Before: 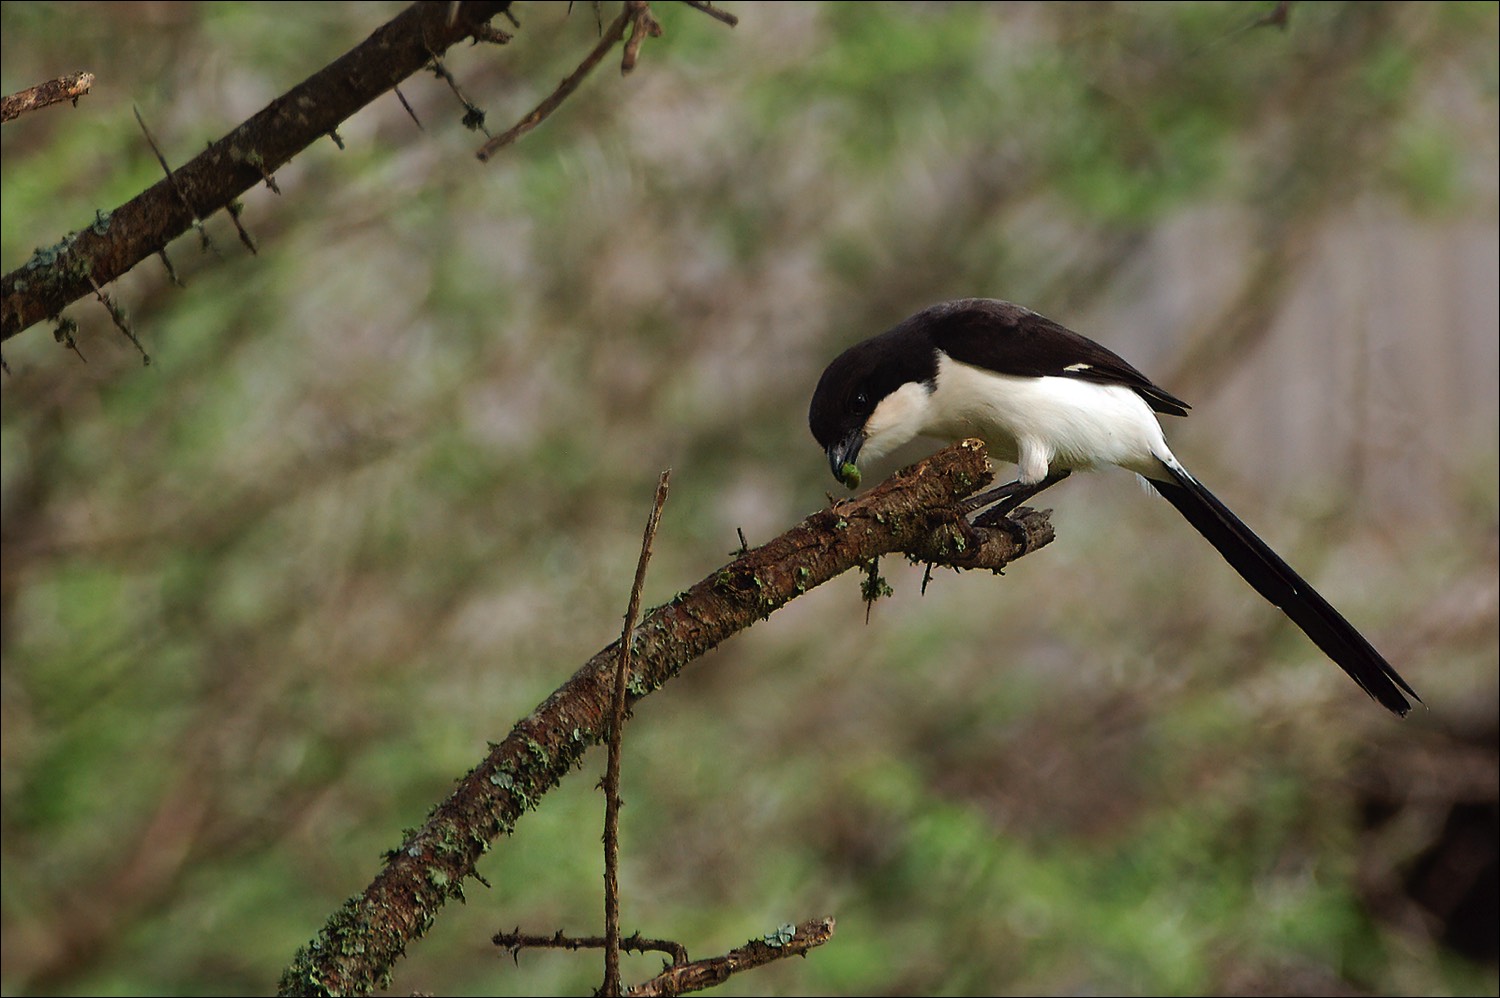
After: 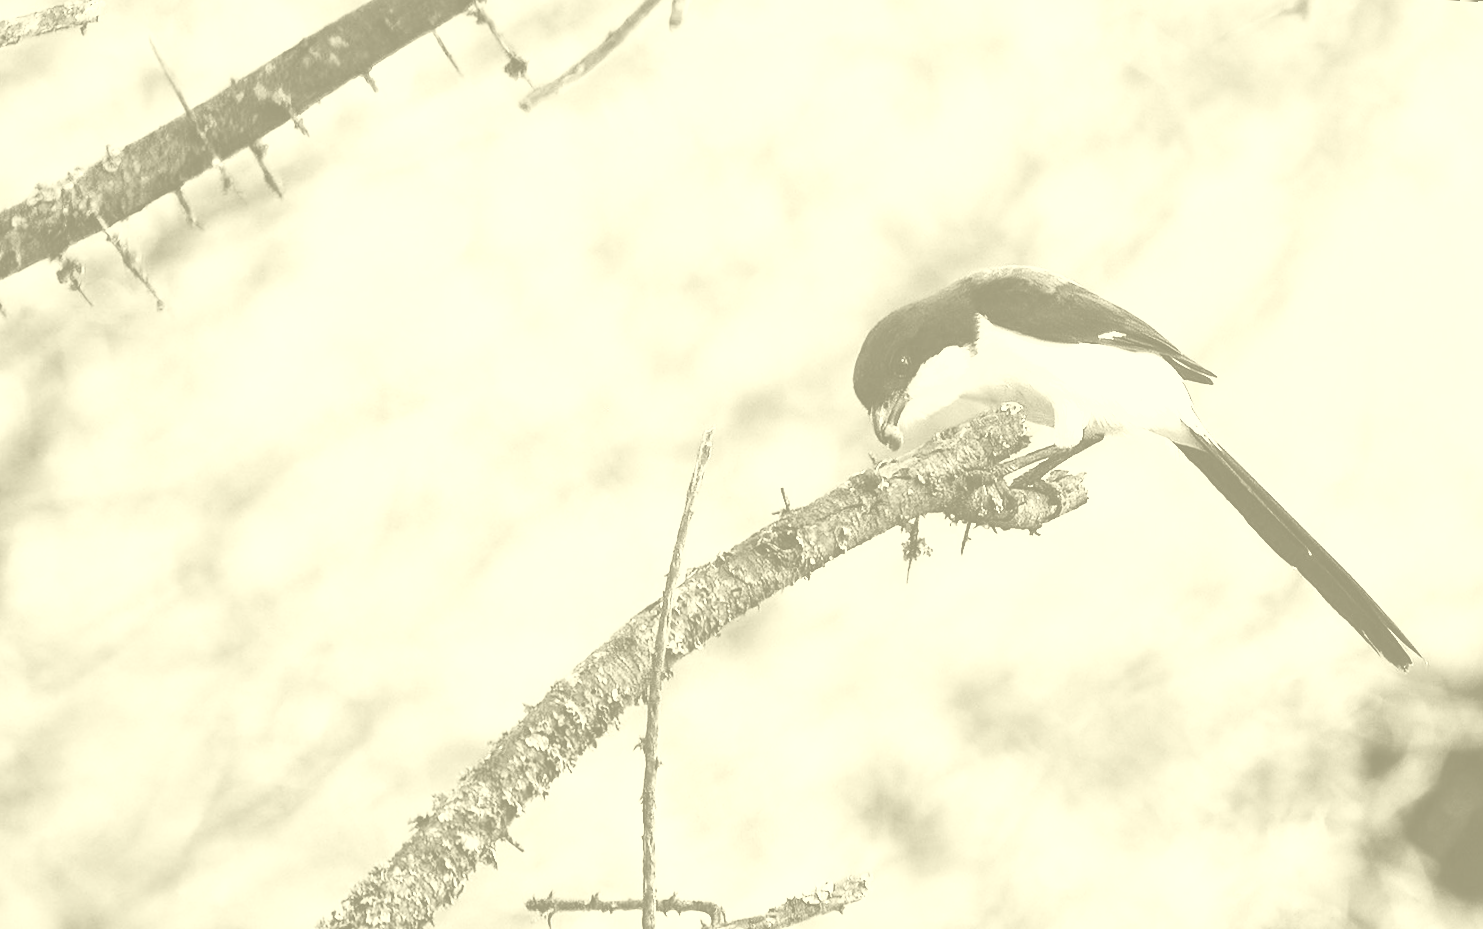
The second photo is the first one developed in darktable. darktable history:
exposure: exposure 2.003 EV, compensate highlight preservation false
colorize: hue 43.2°, saturation 40%, version 1
filmic rgb: black relative exposure -7.5 EV, white relative exposure 5 EV, hardness 3.31, contrast 1.3, contrast in shadows safe
contrast brightness saturation: contrast -0.05, saturation -0.41
rgb curve: curves: ch0 [(0, 0.186) (0.314, 0.284) (0.576, 0.466) (0.805, 0.691) (0.936, 0.886)]; ch1 [(0, 0.186) (0.314, 0.284) (0.581, 0.534) (0.771, 0.746) (0.936, 0.958)]; ch2 [(0, 0.216) (0.275, 0.39) (1, 1)], mode RGB, independent channels, compensate middle gray true, preserve colors none
color balance rgb: linear chroma grading › shadows 10%, linear chroma grading › highlights 10%, linear chroma grading › global chroma 15%, linear chroma grading › mid-tones 15%, perceptual saturation grading › global saturation 40%, perceptual saturation grading › highlights -25%, perceptual saturation grading › mid-tones 35%, perceptual saturation grading › shadows 35%, perceptual brilliance grading › global brilliance 11.29%, global vibrance 11.29%
rotate and perspective: rotation 0.679°, lens shift (horizontal) 0.136, crop left 0.009, crop right 0.991, crop top 0.078, crop bottom 0.95
